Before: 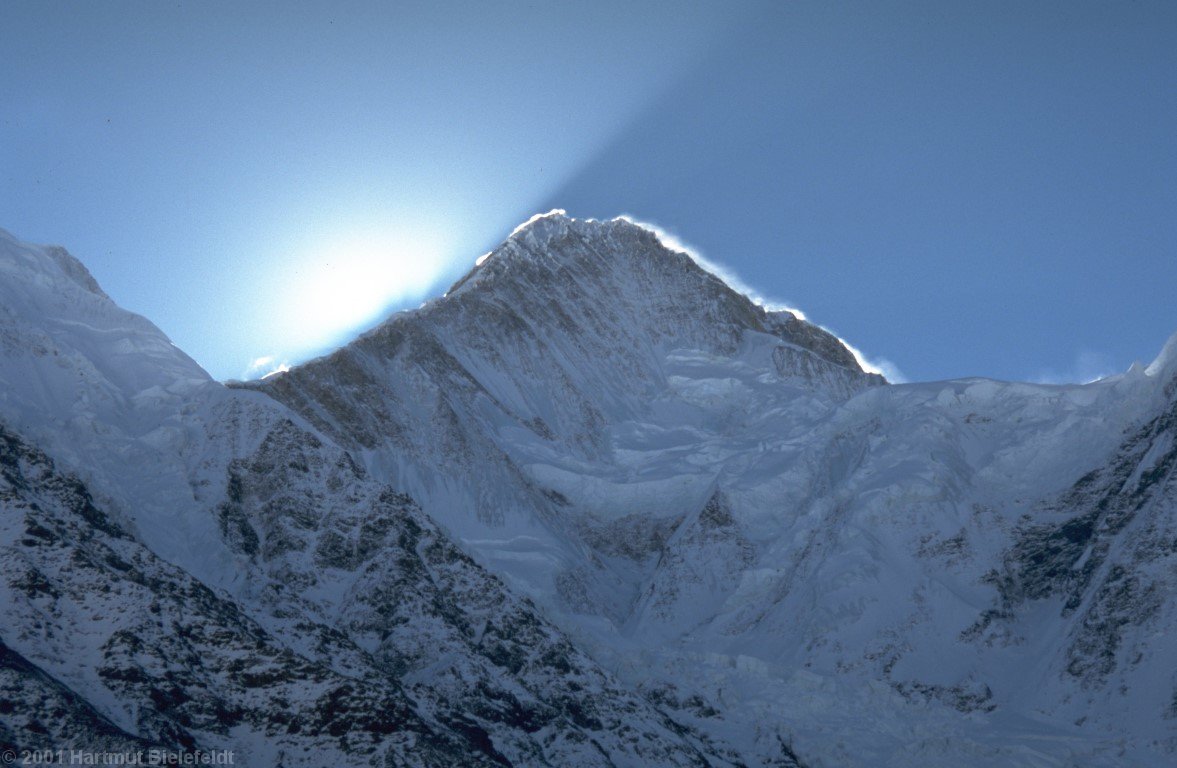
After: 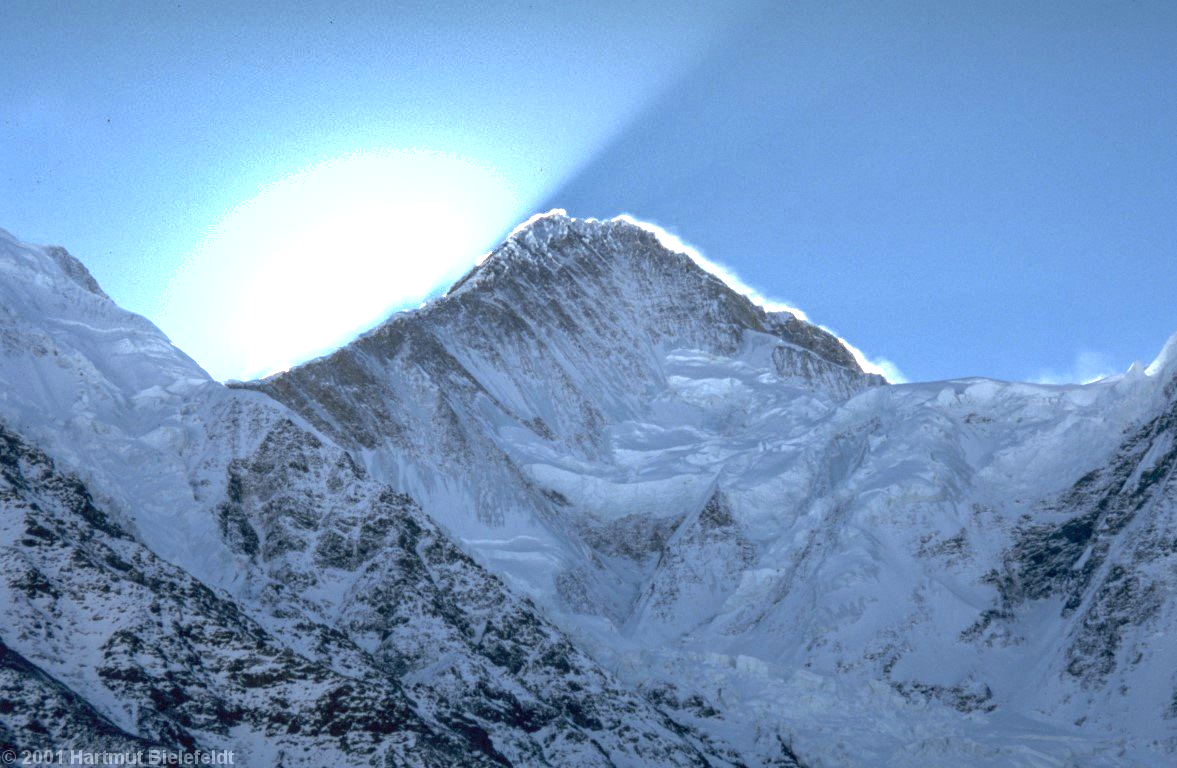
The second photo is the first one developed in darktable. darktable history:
local contrast: highlights 5%, shadows 4%, detail 133%
shadows and highlights: soften with gaussian
exposure: black level correction 0, exposure 1 EV, compensate exposure bias true, compensate highlight preservation false
